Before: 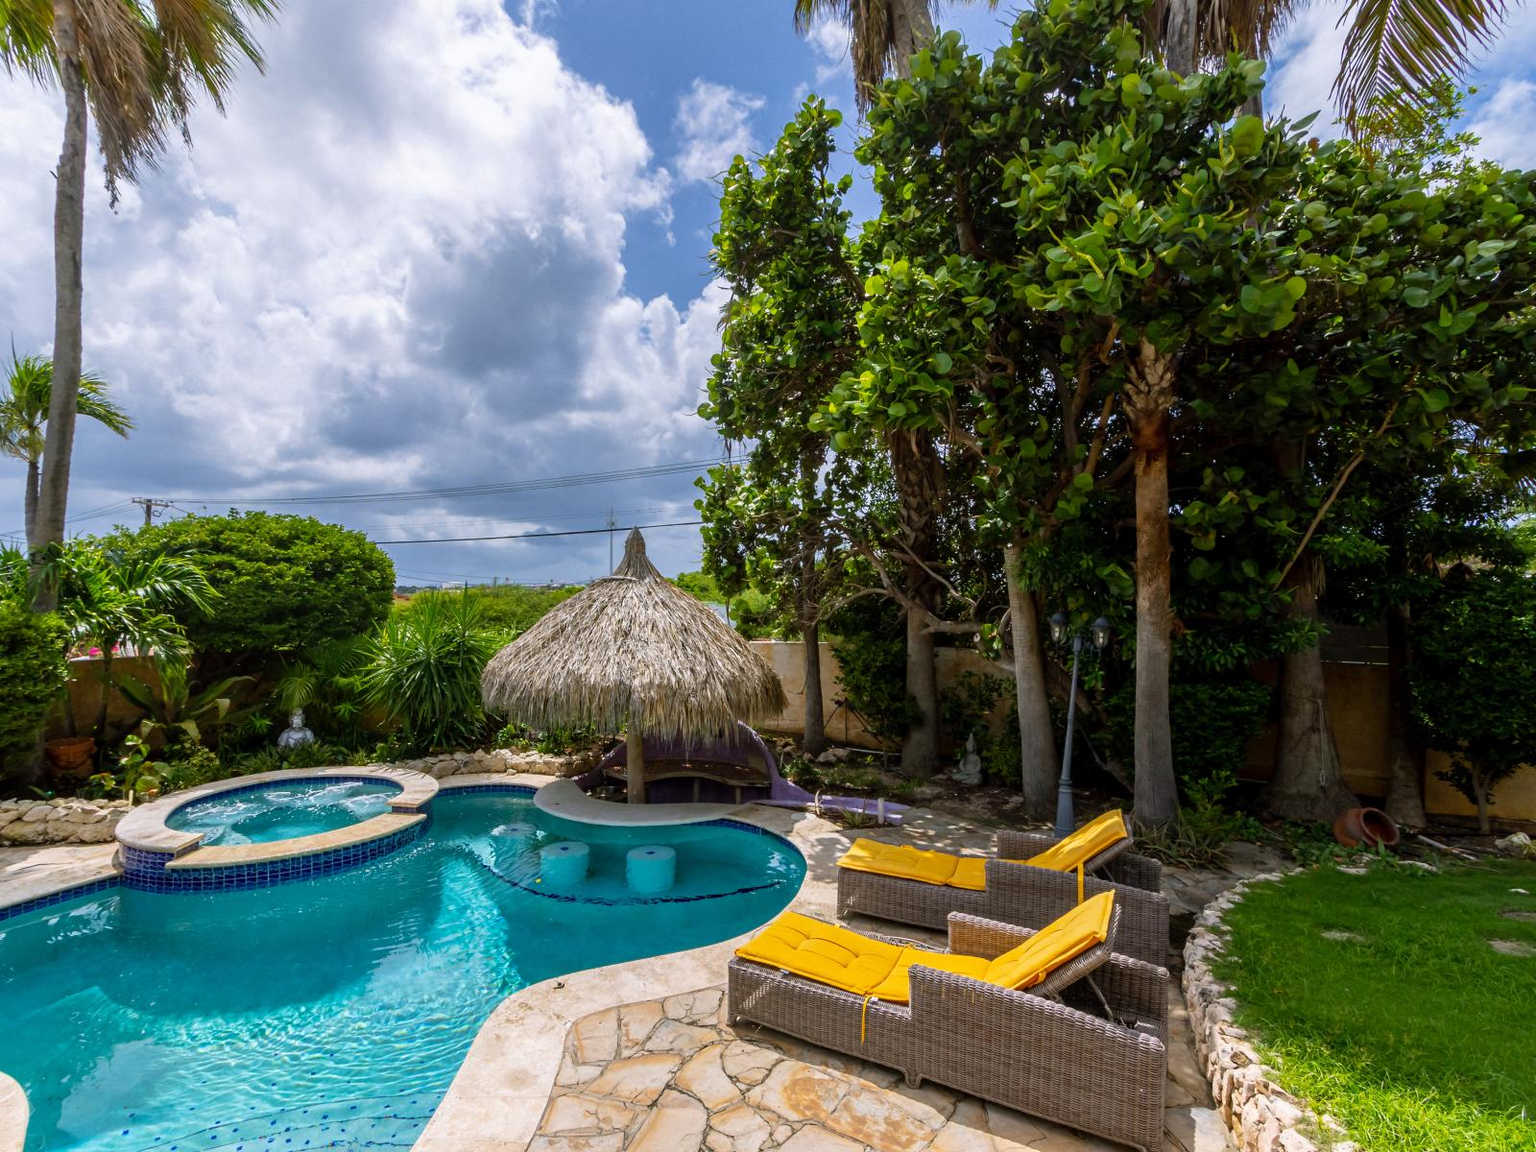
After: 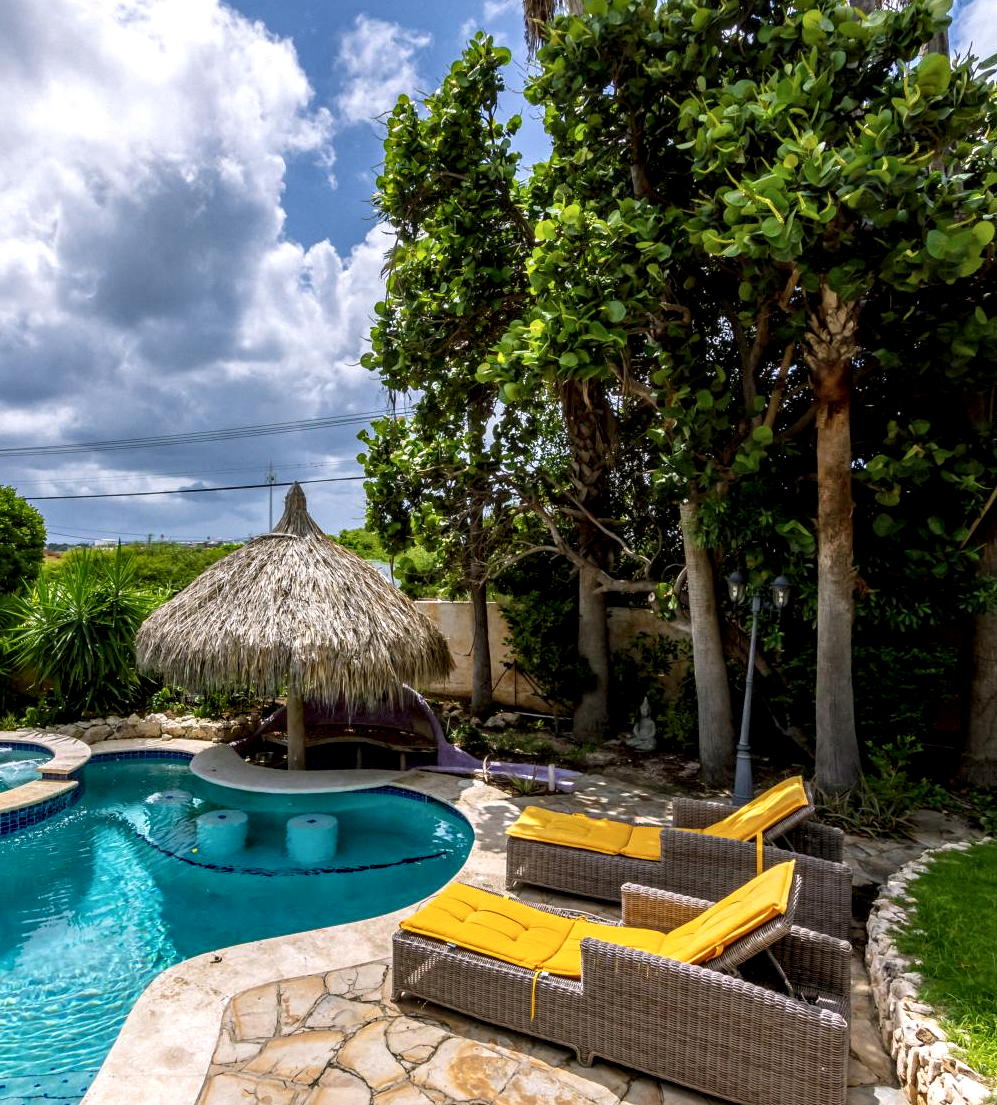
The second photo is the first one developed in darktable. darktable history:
crop and rotate: left 22.918%, top 5.629%, right 14.711%, bottom 2.247%
local contrast: detail 135%, midtone range 0.75
